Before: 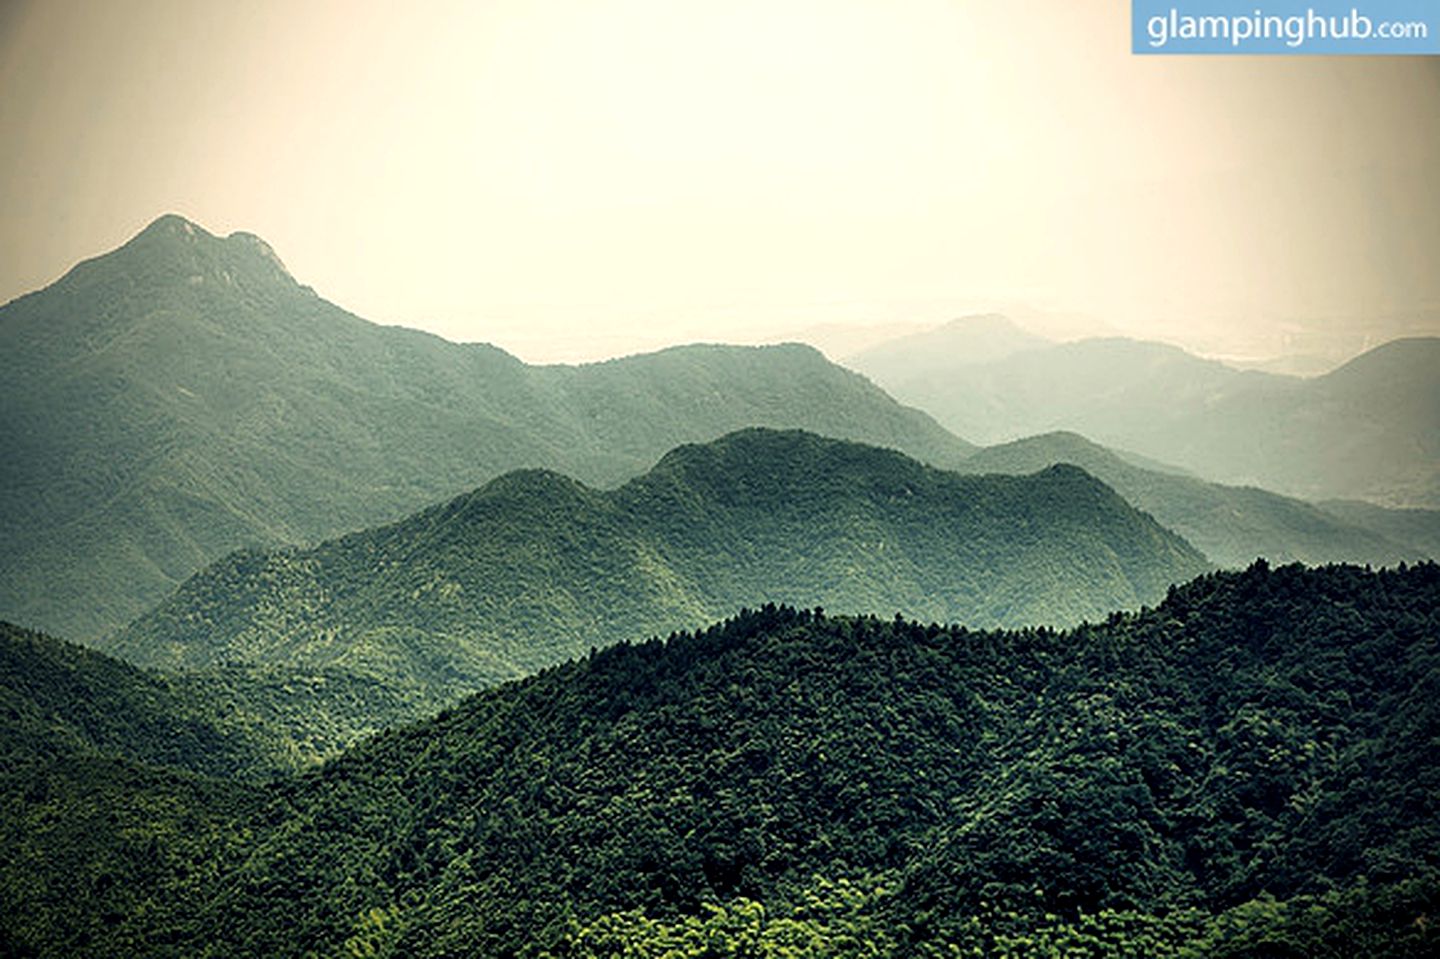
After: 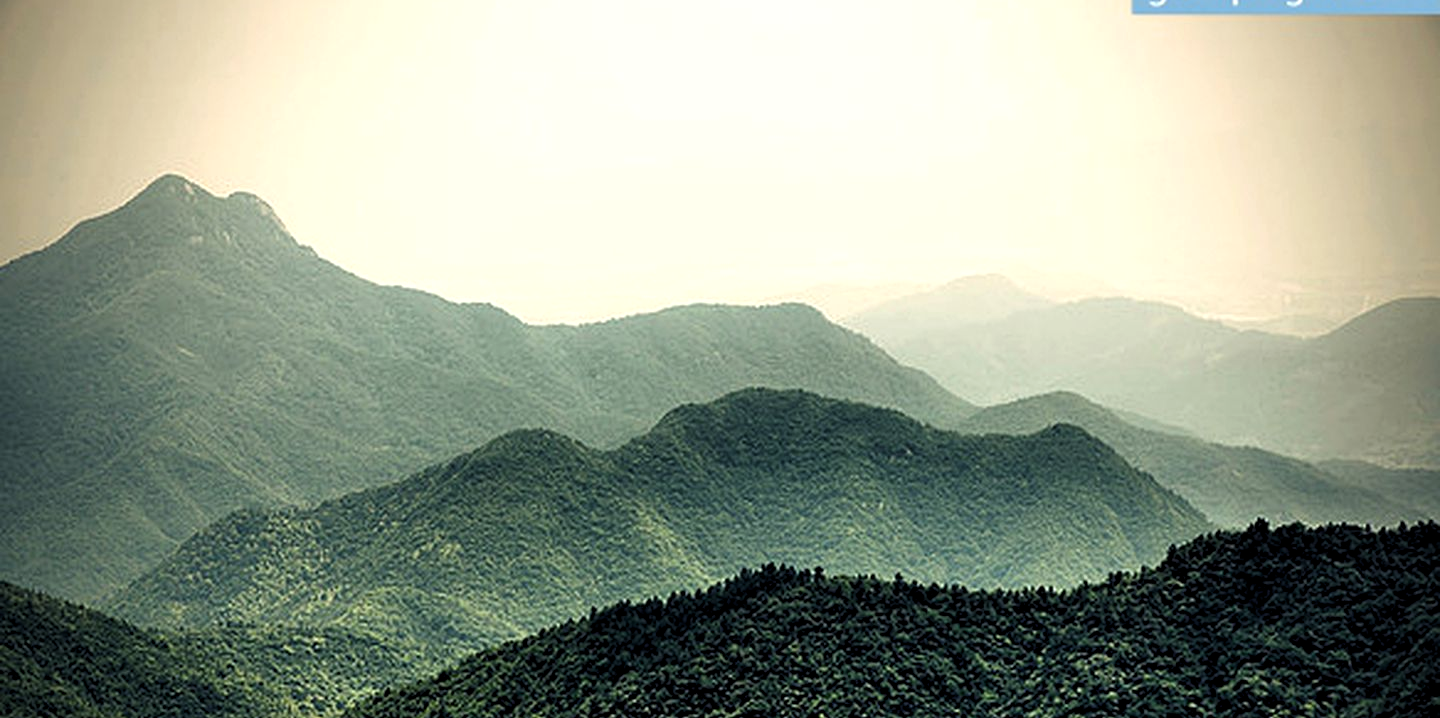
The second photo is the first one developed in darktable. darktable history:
color correction: highlights b* 0.011
crop: top 4.175%, bottom 20.896%
levels: black 0.028%, levels [0.031, 0.5, 0.969]
